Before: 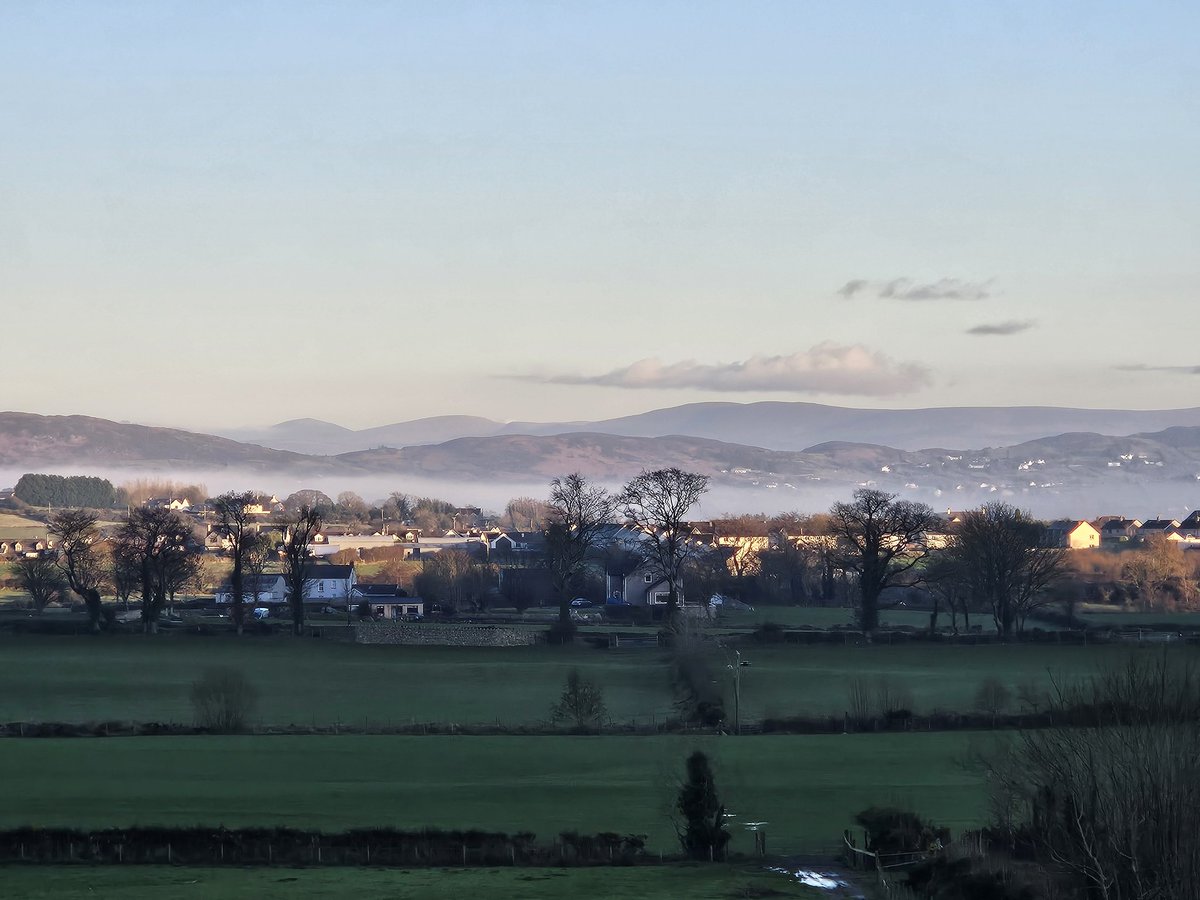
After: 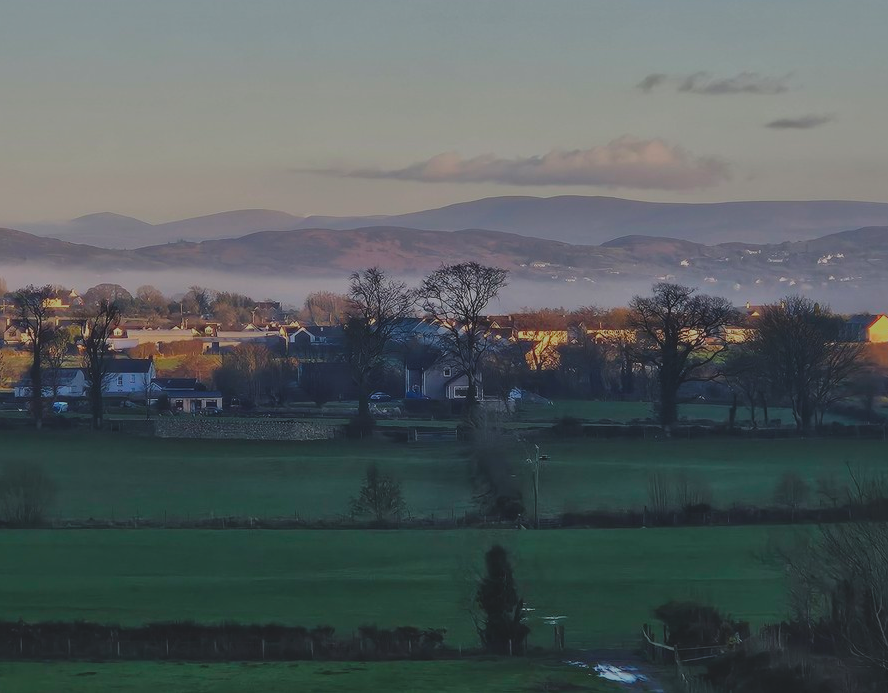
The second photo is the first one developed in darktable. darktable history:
exposure: black level correction -0.017, exposure -1.119 EV, compensate exposure bias true, compensate highlight preservation false
color balance rgb: perceptual saturation grading › global saturation 29.664%, global vibrance 20%
shadows and highlights: on, module defaults
crop: left 16.831%, top 22.904%, right 9.124%
